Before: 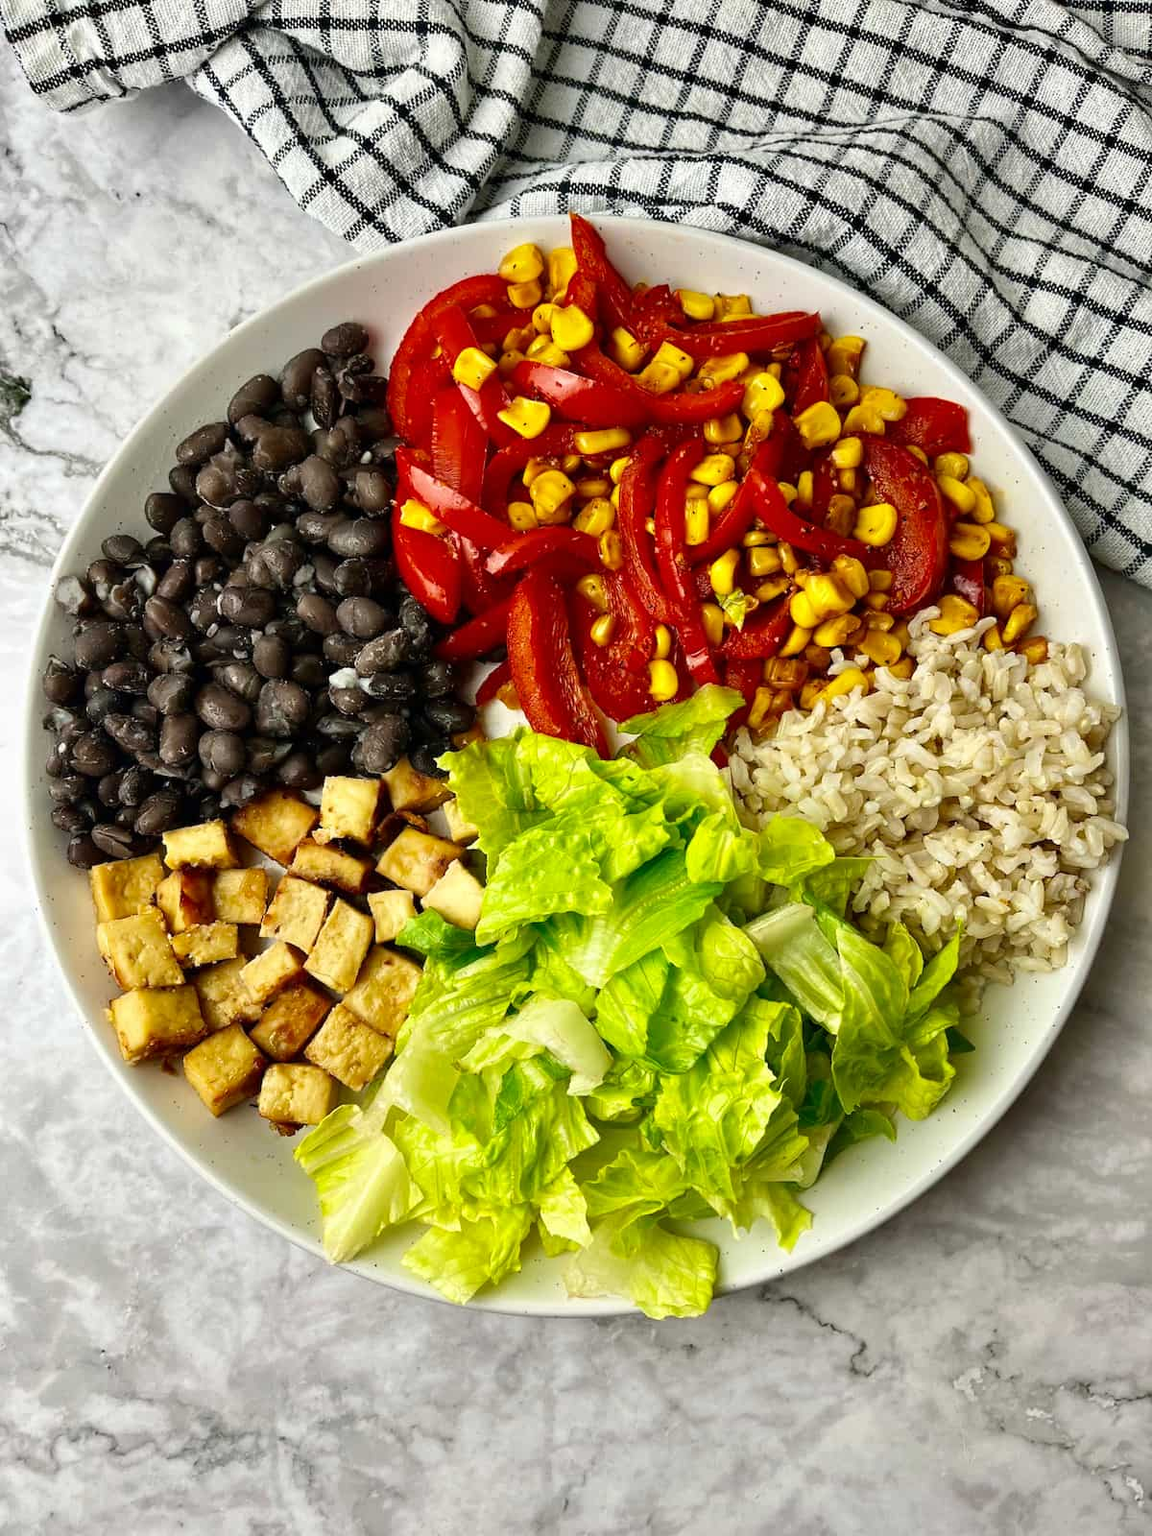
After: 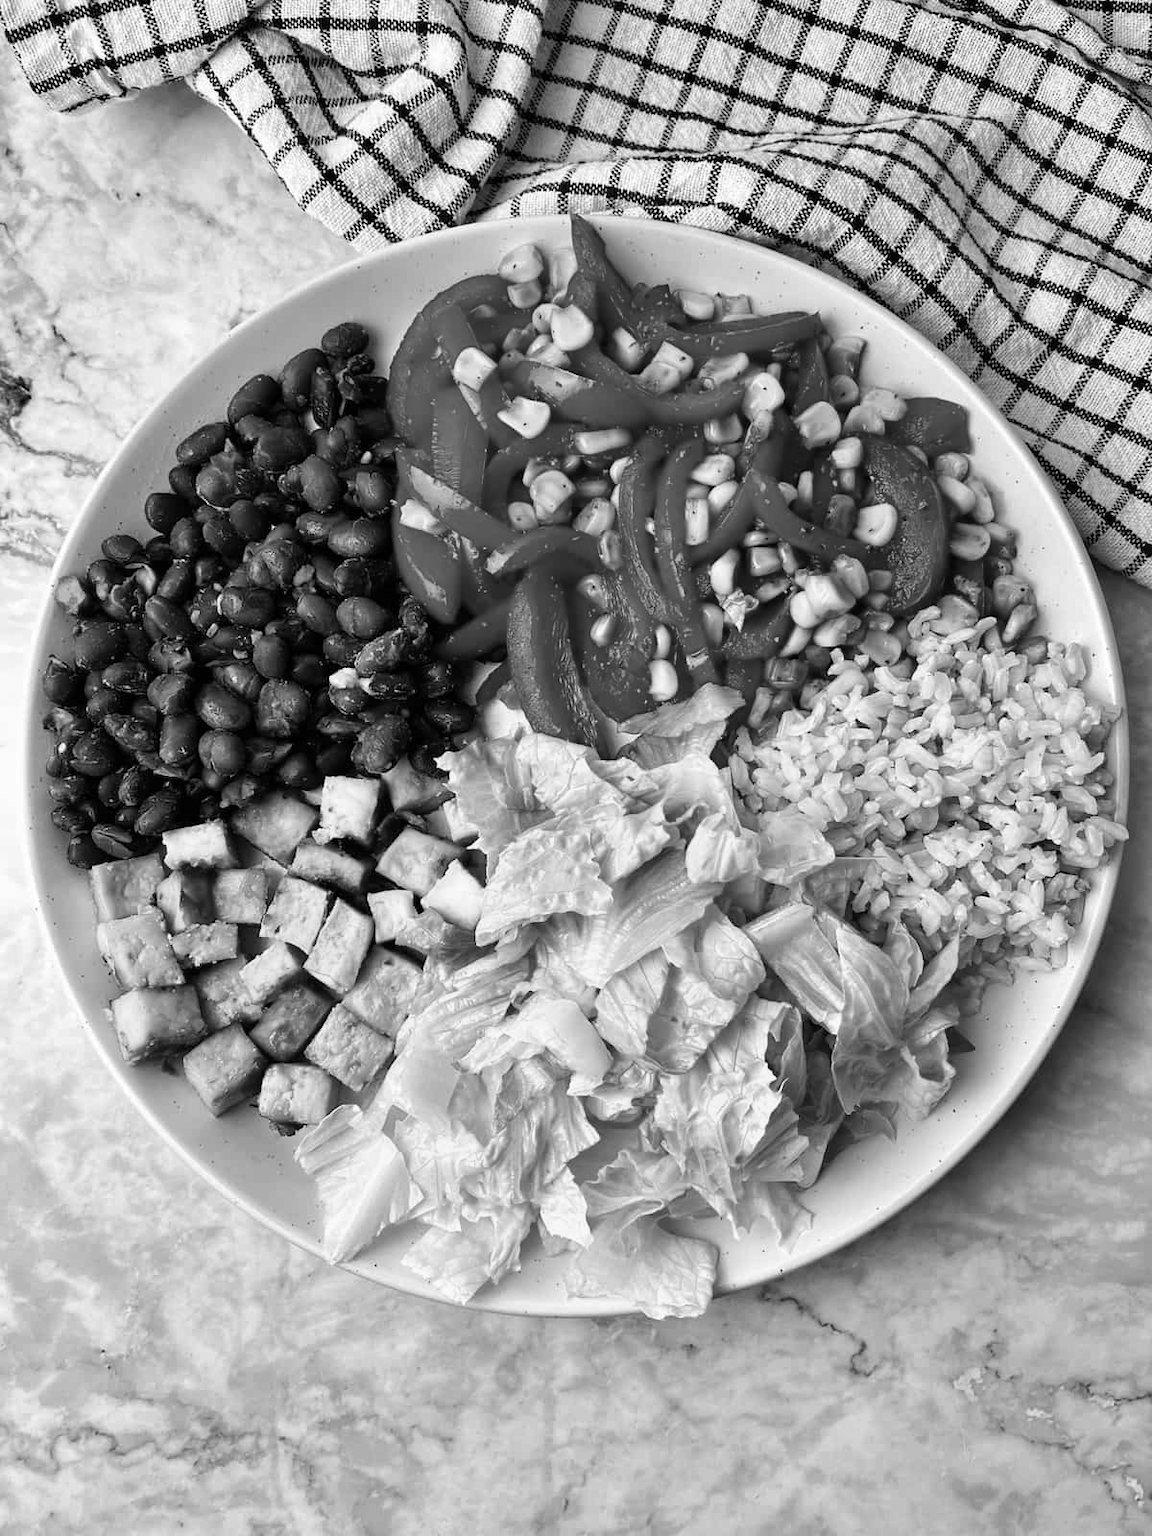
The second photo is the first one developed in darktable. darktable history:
monochrome: size 3.1
